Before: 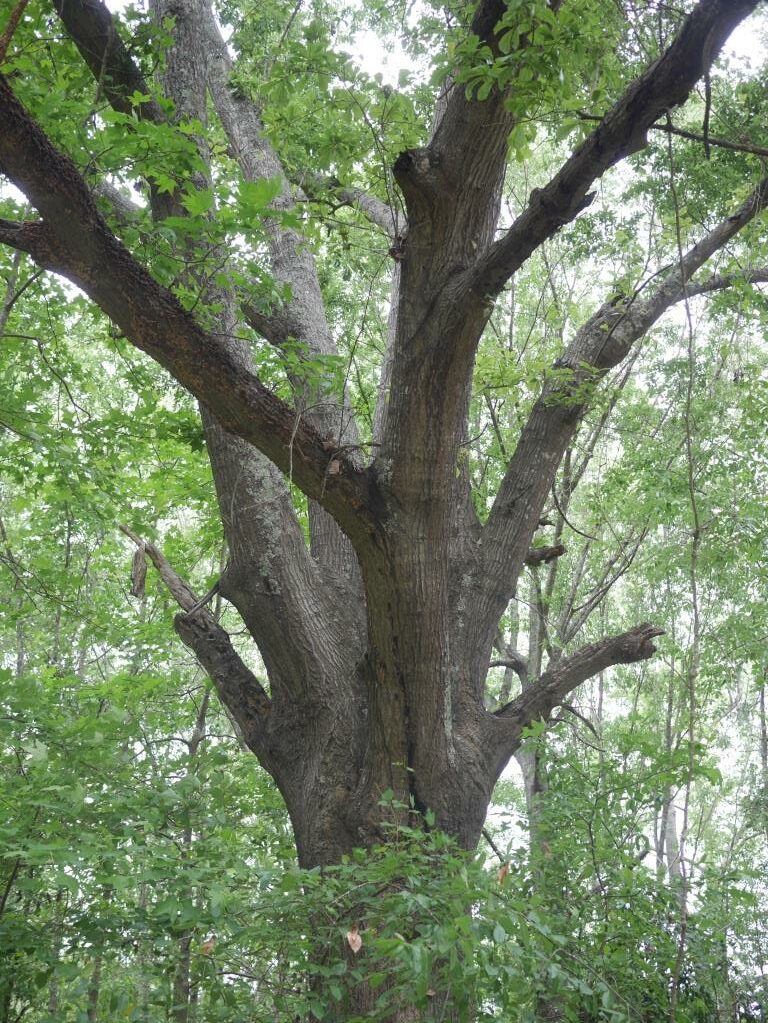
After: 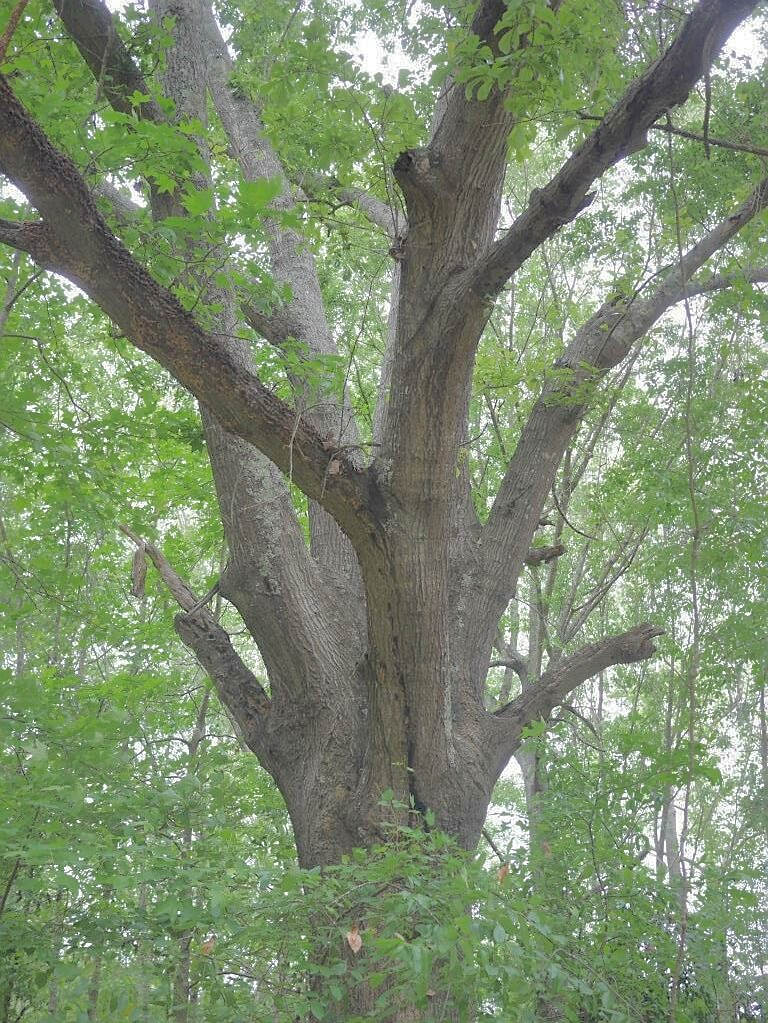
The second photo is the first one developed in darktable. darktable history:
shadows and highlights: shadows 38.67, highlights -74.22, highlights color adjustment 32.99%
tone curve: curves: ch0 [(0, 0) (0.004, 0.008) (0.077, 0.156) (0.169, 0.29) (0.774, 0.774) (1, 1)], color space Lab, independent channels, preserve colors none
sharpen: radius 0.983, amount 0.612
